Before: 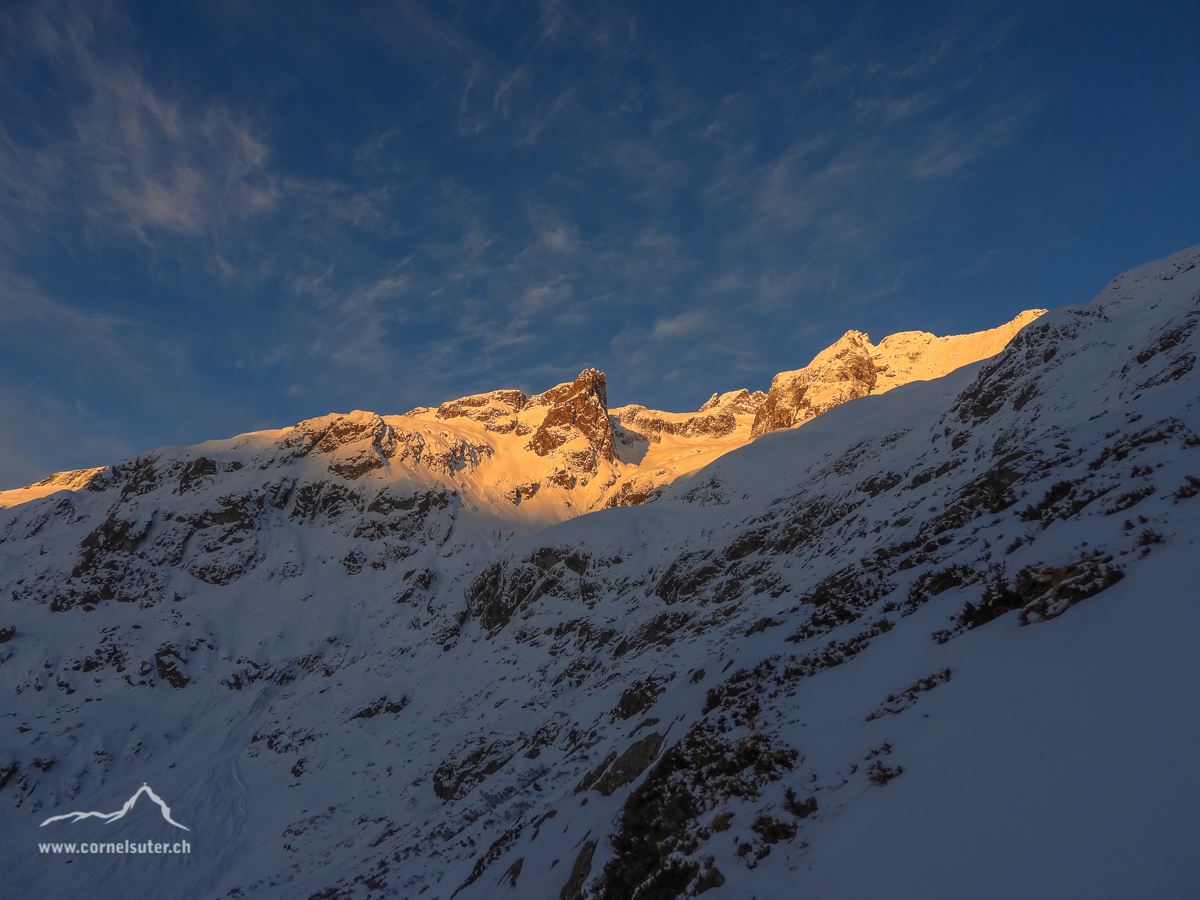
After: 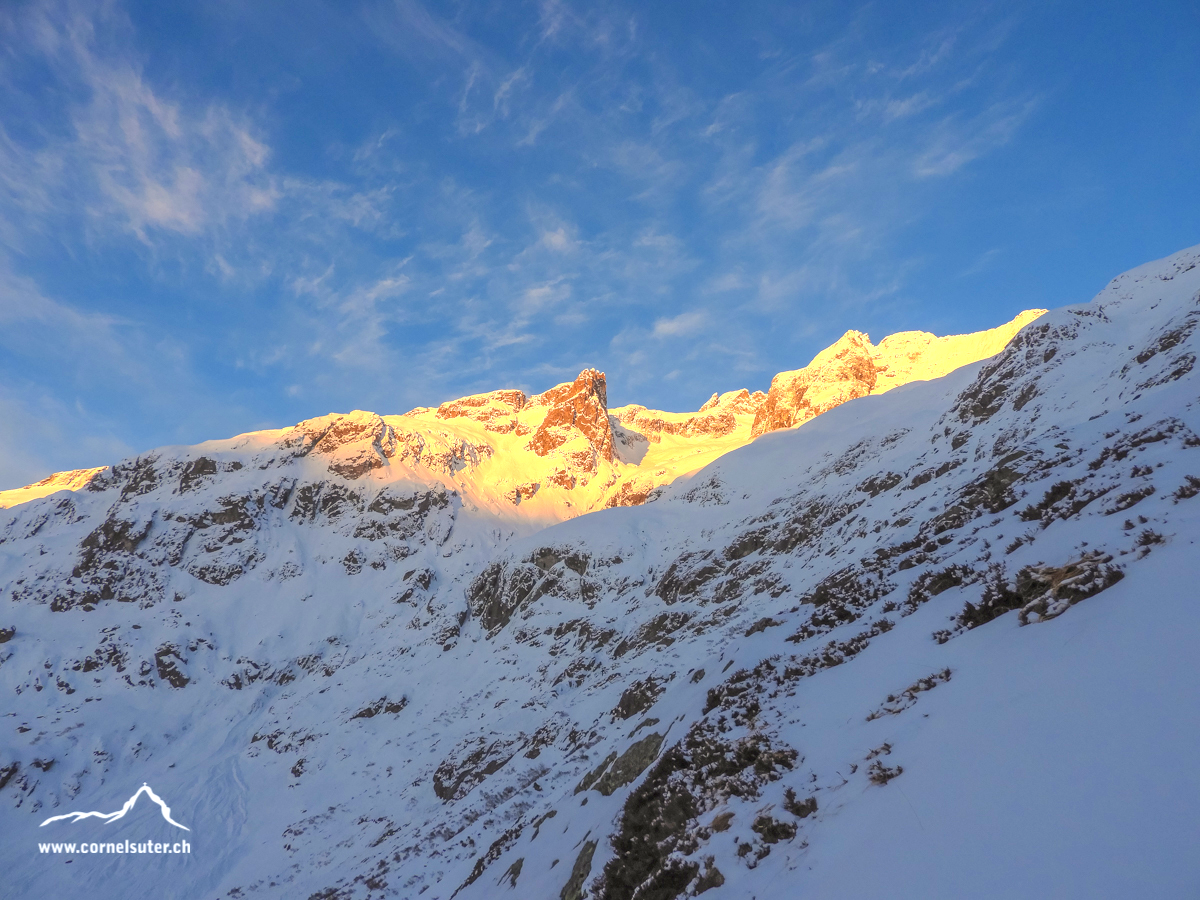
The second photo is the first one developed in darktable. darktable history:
exposure: black level correction 0, exposure 1.001 EV, compensate highlight preservation false
tone equalizer: -8 EV 0.975 EV, -7 EV 1 EV, -6 EV 0.997 EV, -5 EV 1.03 EV, -4 EV 0.997 EV, -3 EV 0.738 EV, -2 EV 0.484 EV, -1 EV 0.243 EV, edges refinement/feathering 500, mask exposure compensation -1.57 EV, preserve details no
